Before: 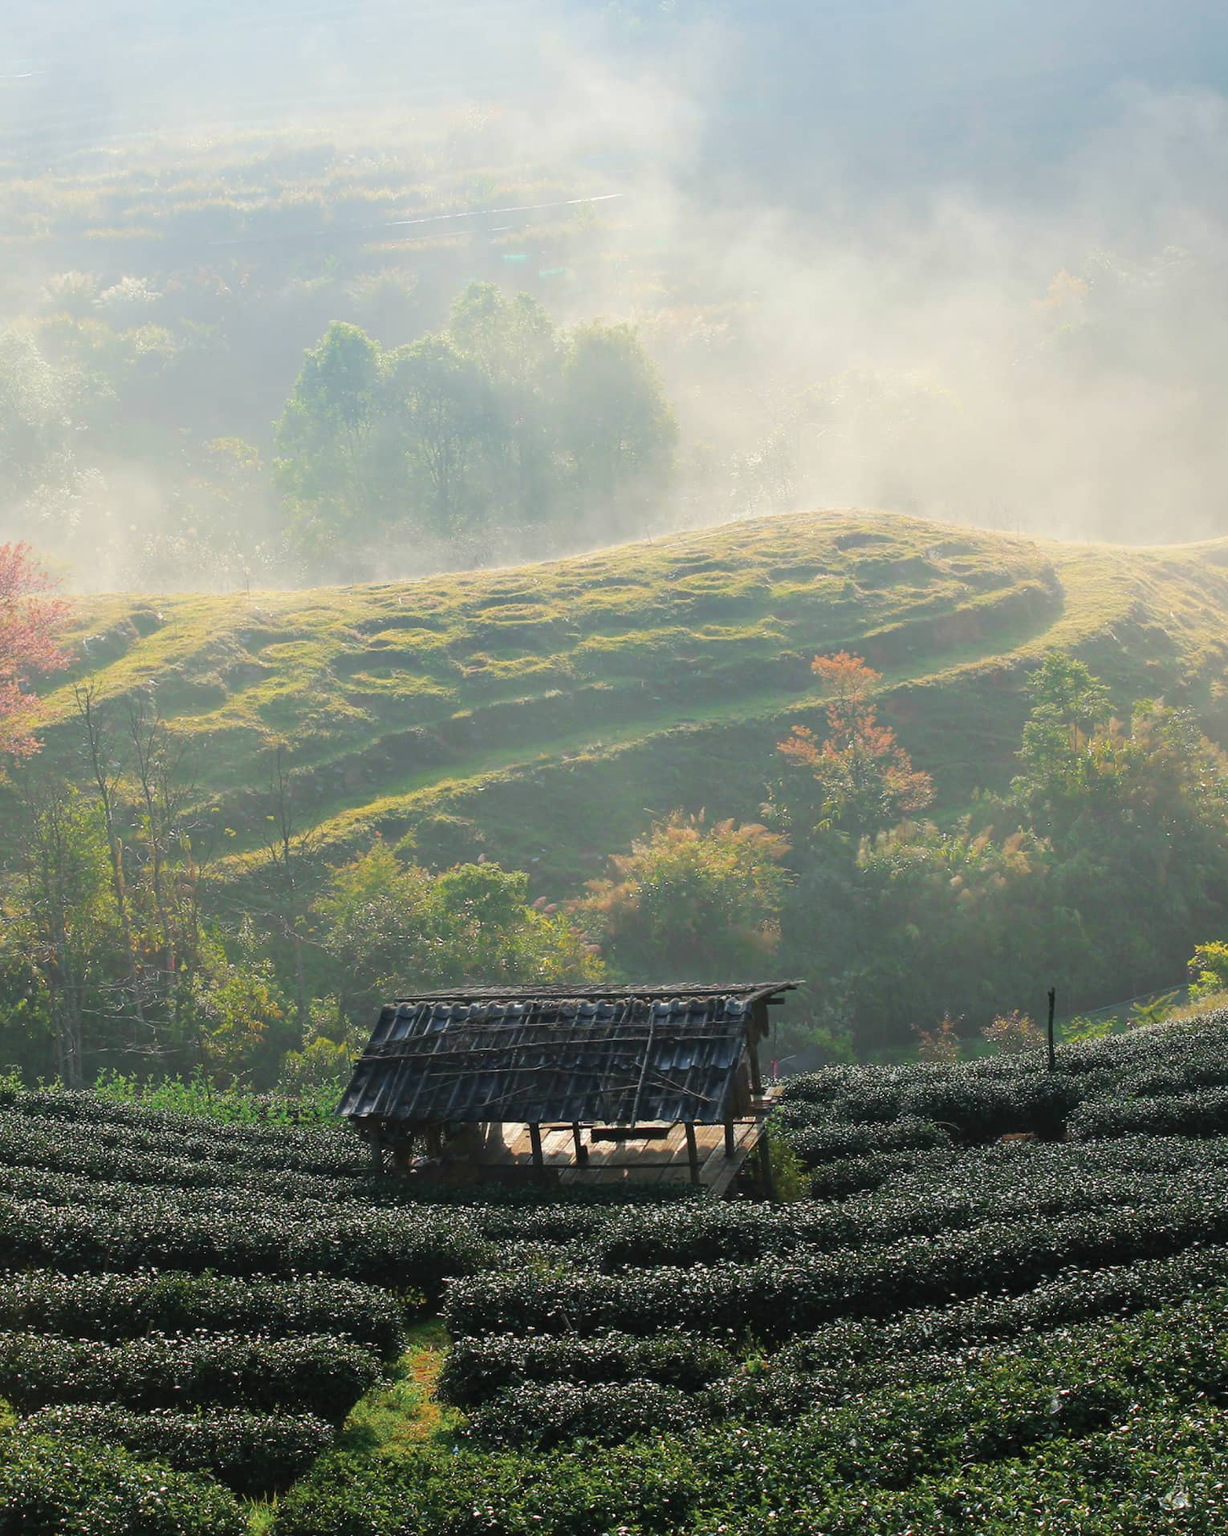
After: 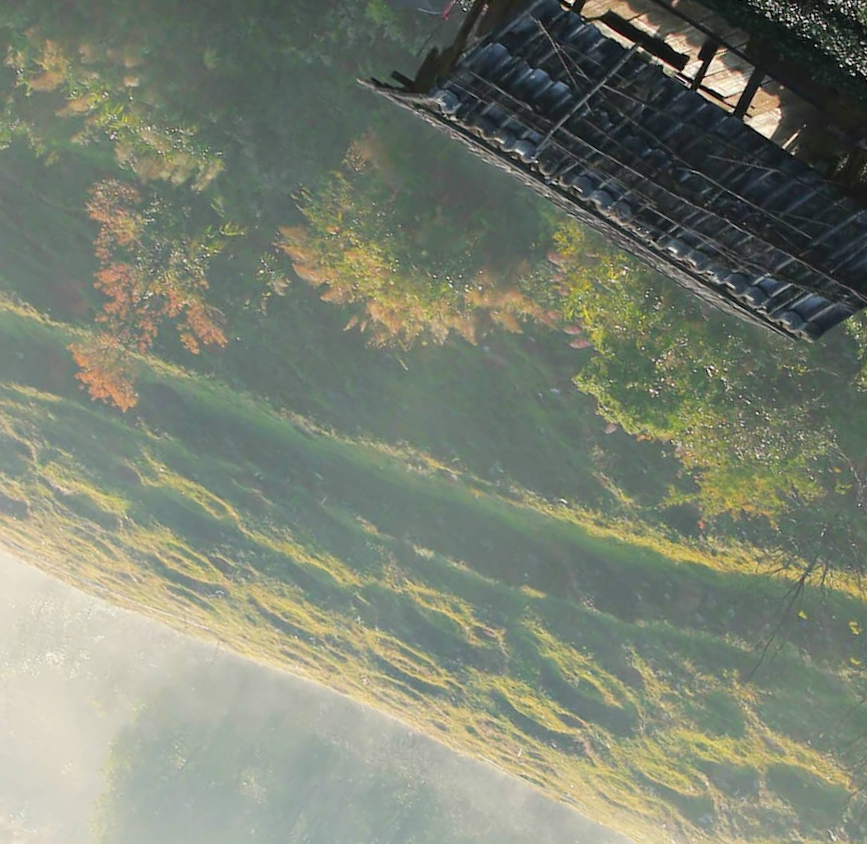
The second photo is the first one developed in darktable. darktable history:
crop and rotate: angle 146.78°, left 9.216%, top 15.667%, right 4.463%, bottom 17.174%
exposure: compensate exposure bias true, compensate highlight preservation false
